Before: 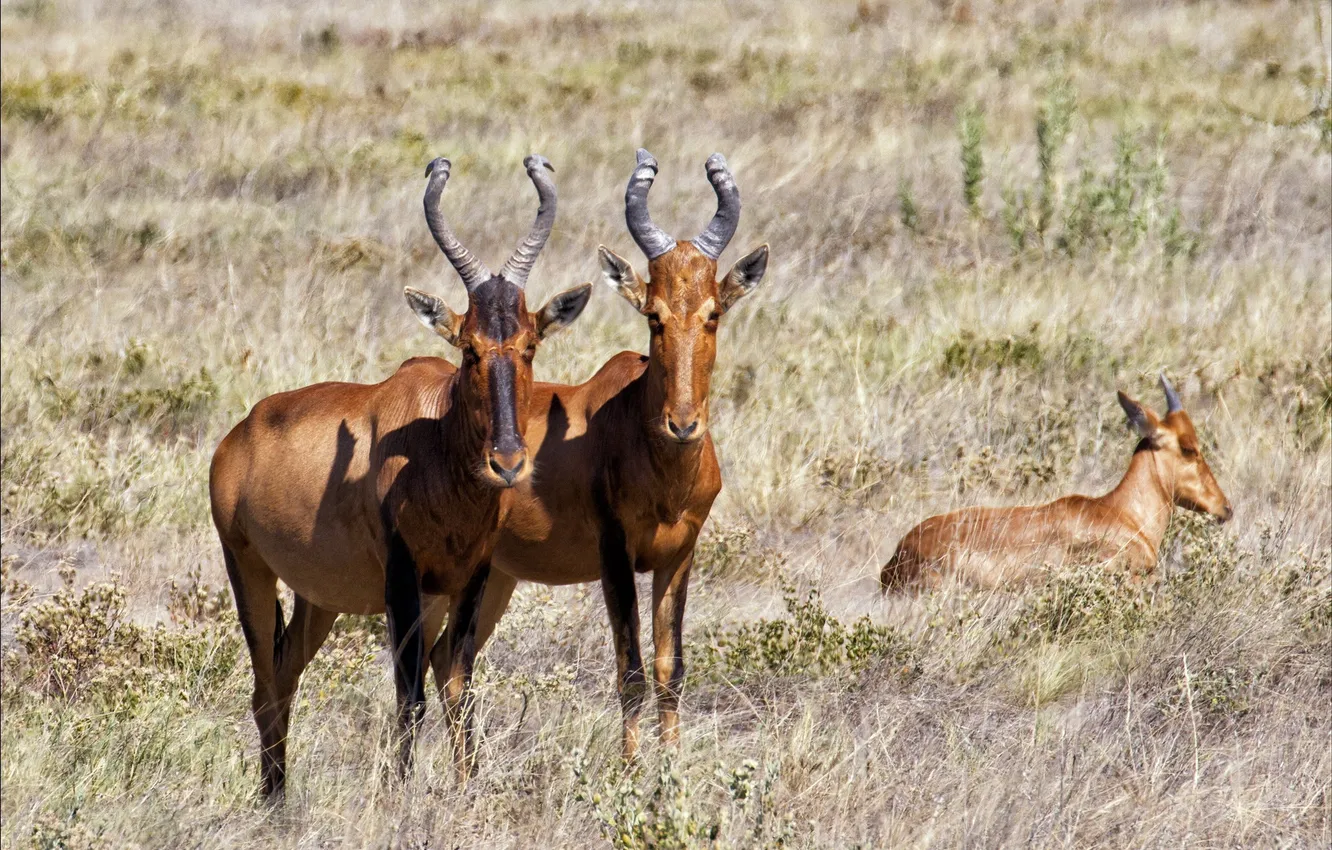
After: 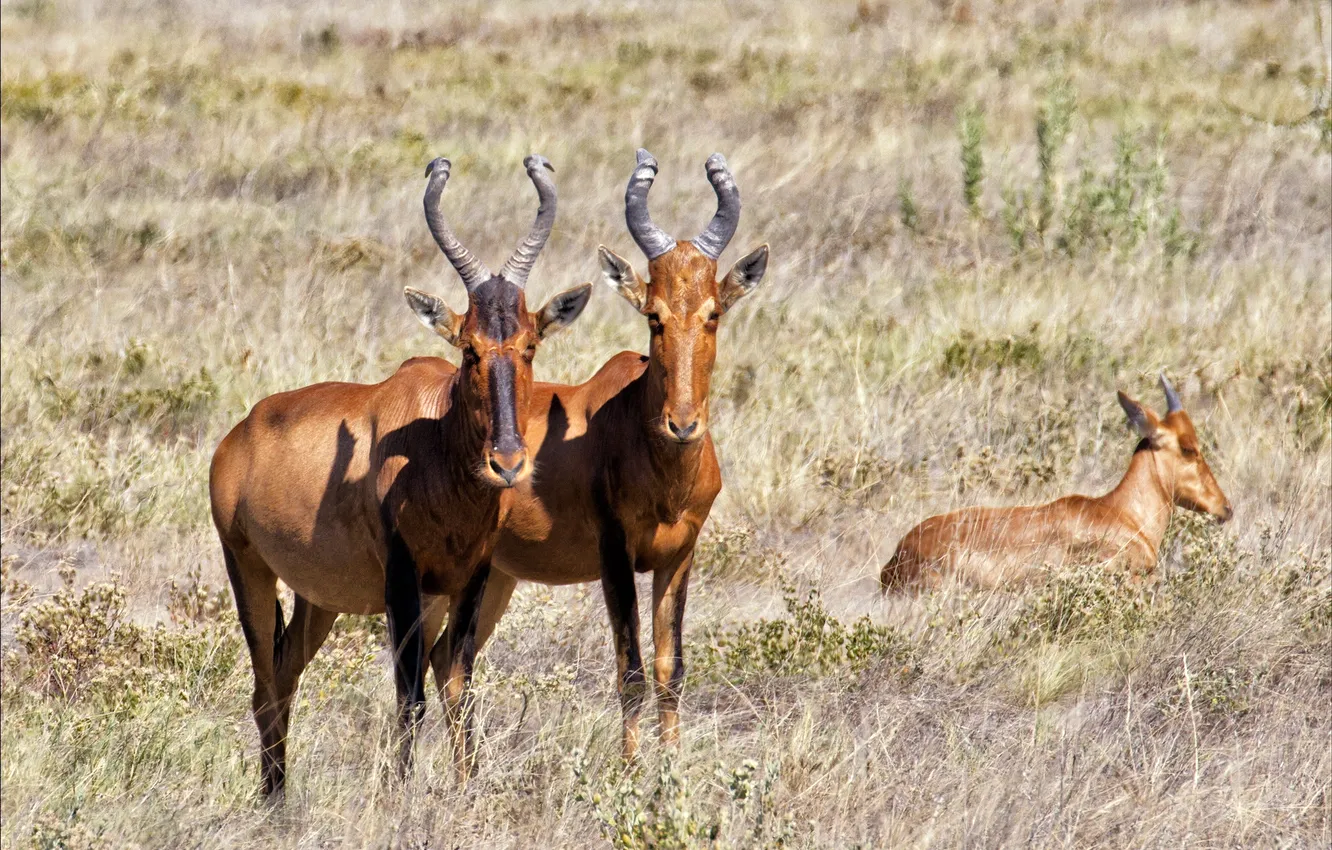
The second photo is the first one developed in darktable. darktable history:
tone equalizer: -8 EV 0.001 EV, -7 EV -0.004 EV, -6 EV 0.009 EV, -5 EV 0.032 EV, -4 EV 0.276 EV, -3 EV 0.644 EV, -2 EV 0.584 EV, -1 EV 0.187 EV, +0 EV 0.024 EV
white balance: red 1.009, blue 0.985
